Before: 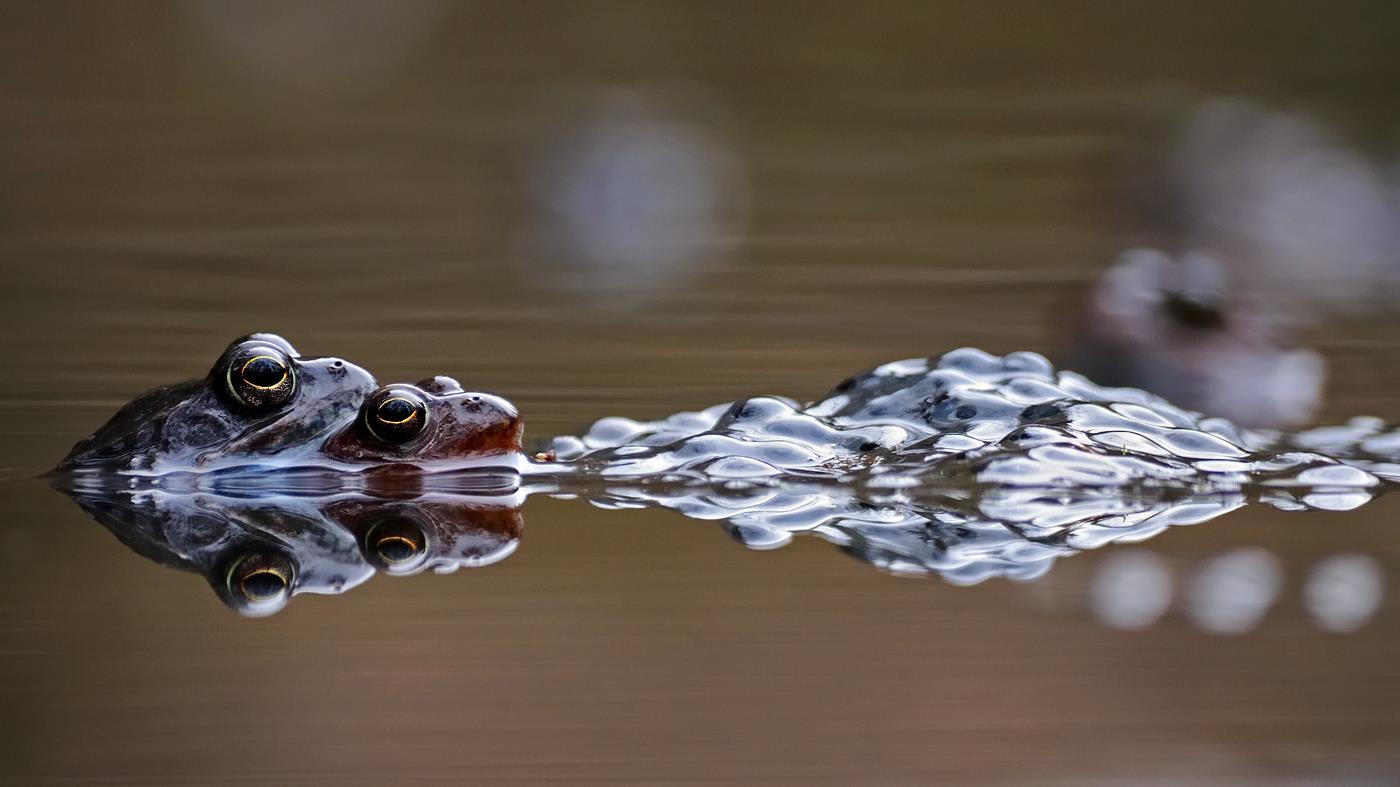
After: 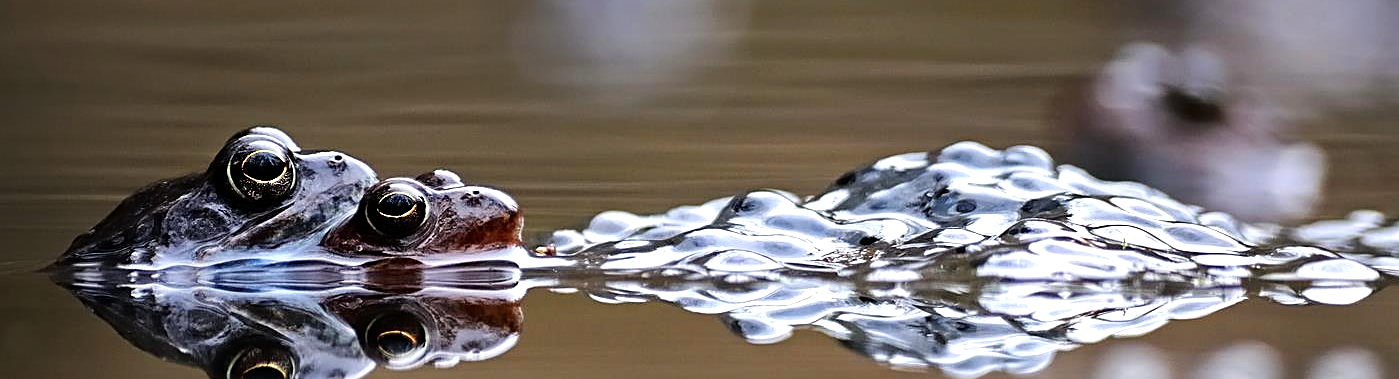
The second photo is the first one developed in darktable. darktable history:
crop and rotate: top 26.364%, bottom 25.355%
sharpen: on, module defaults
tone equalizer: -8 EV -0.766 EV, -7 EV -0.734 EV, -6 EV -0.591 EV, -5 EV -0.403 EV, -3 EV 0.366 EV, -2 EV 0.6 EV, -1 EV 0.688 EV, +0 EV 0.727 EV
